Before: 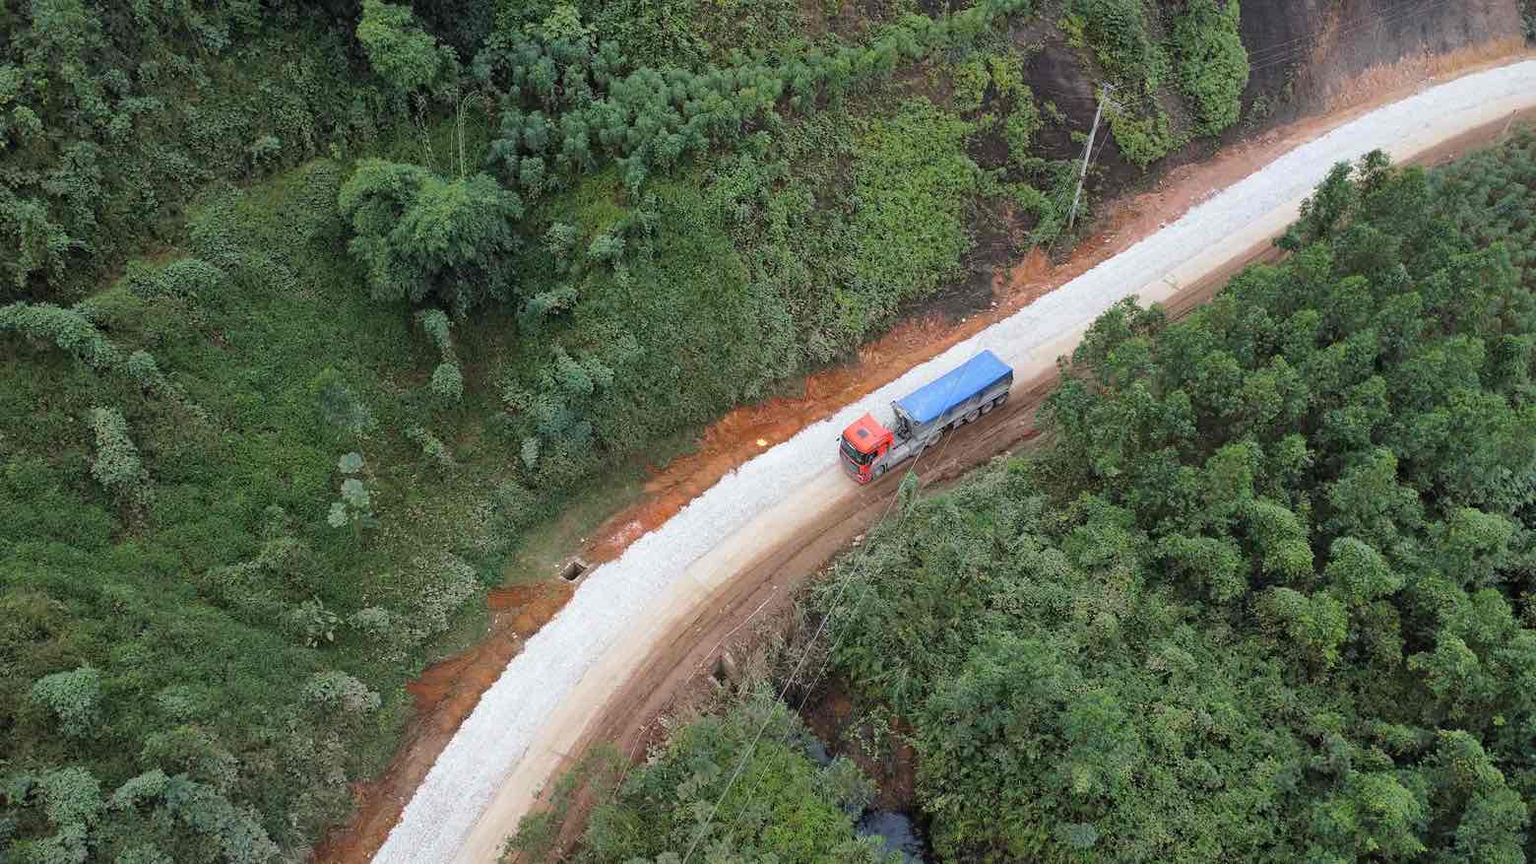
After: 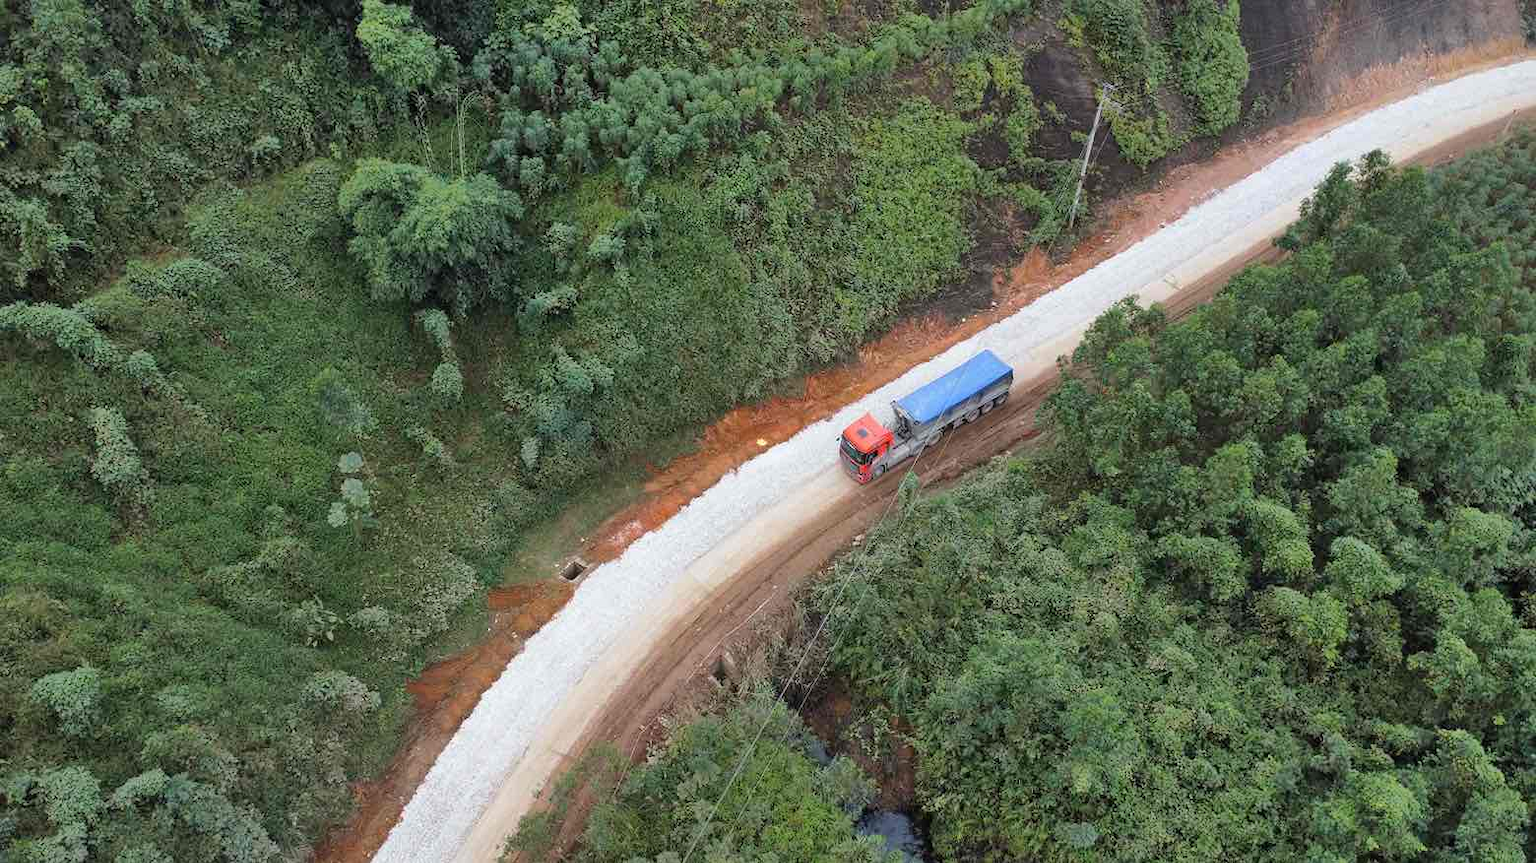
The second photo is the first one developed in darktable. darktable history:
shadows and highlights: low approximation 0.01, soften with gaussian
exposure: compensate exposure bias true, compensate highlight preservation false
